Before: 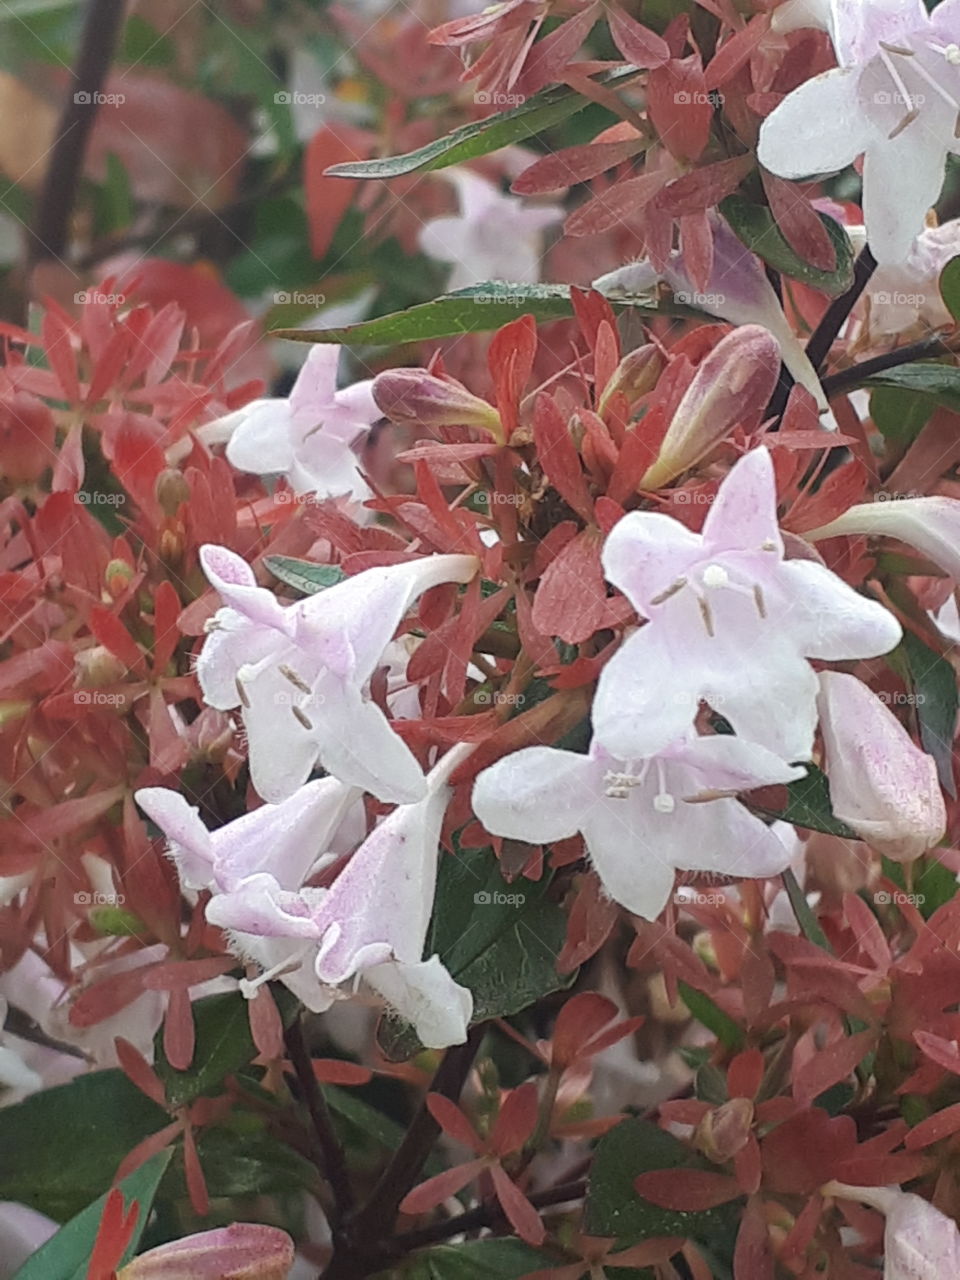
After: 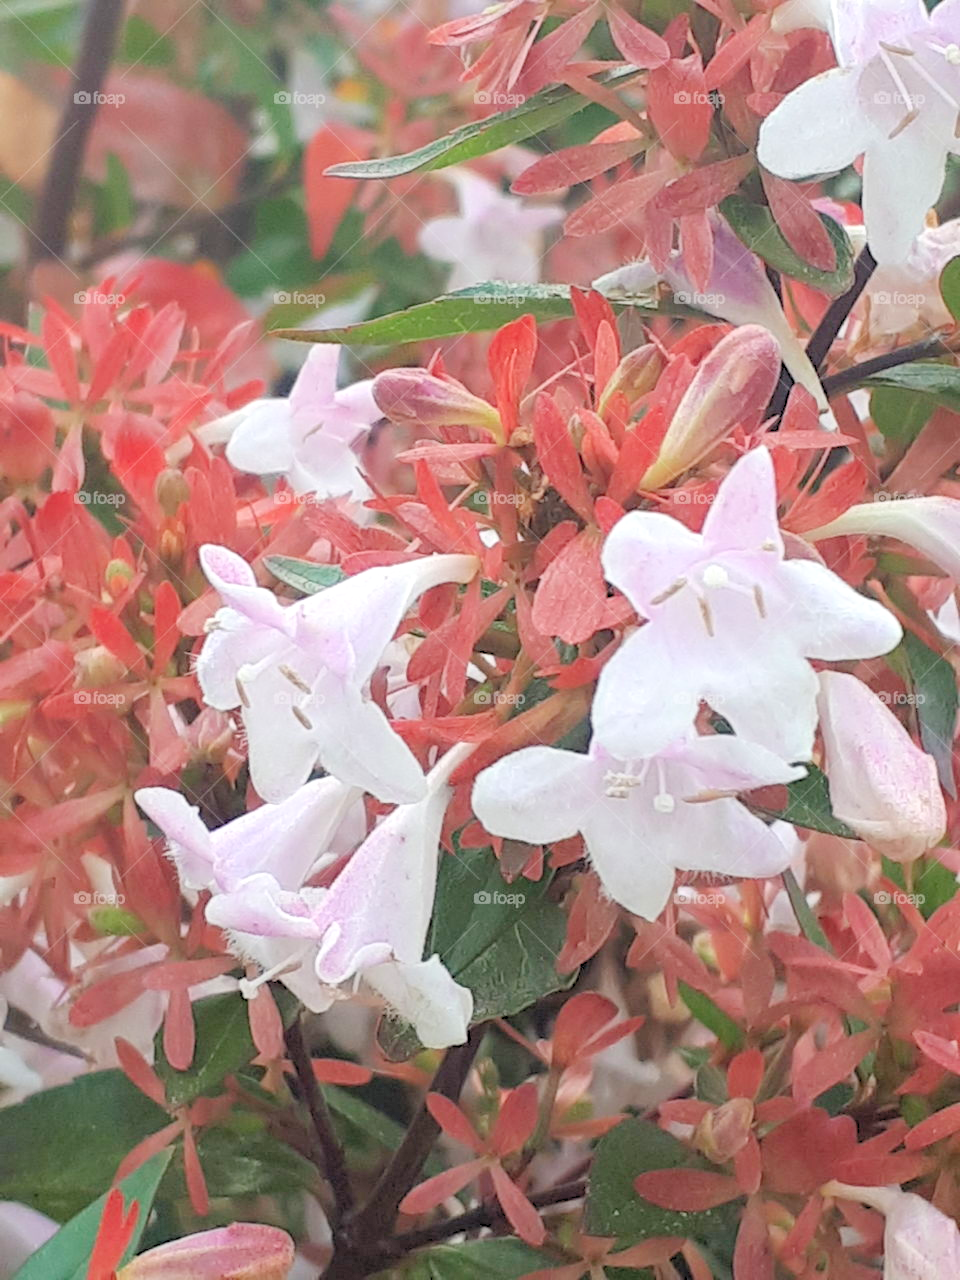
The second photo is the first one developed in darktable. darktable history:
vignetting: fall-off start 116.67%, fall-off radius 59.26%, brightness -0.31, saturation -0.056
levels: levels [0.072, 0.414, 0.976]
